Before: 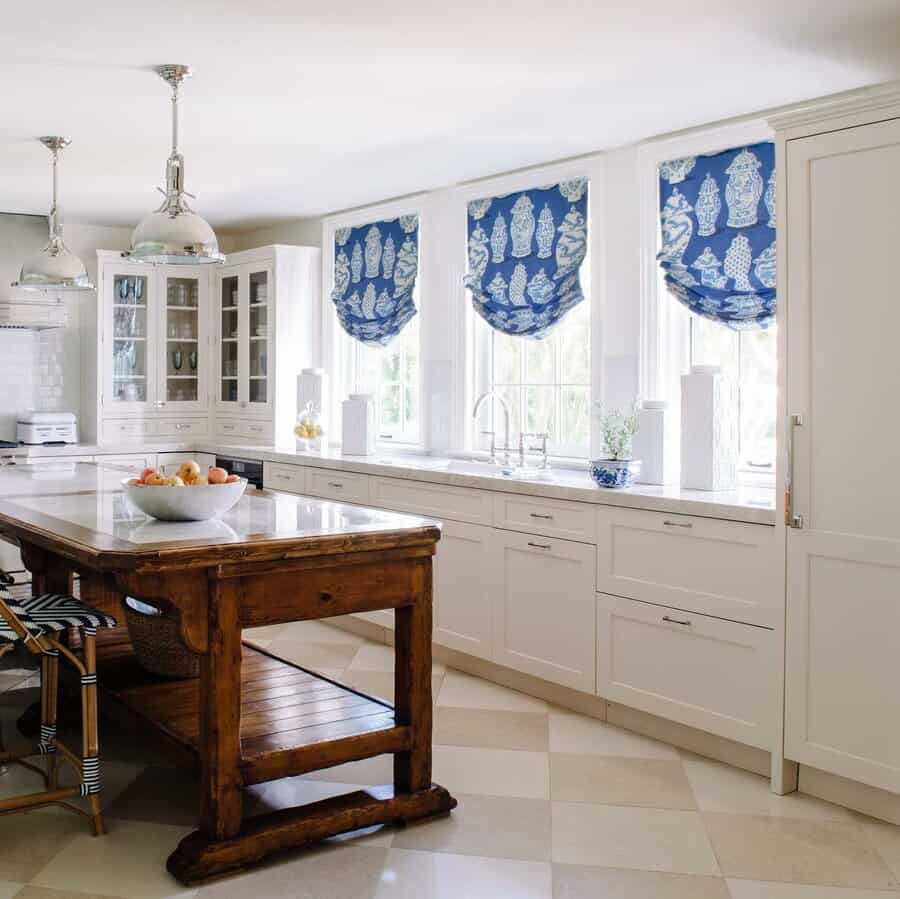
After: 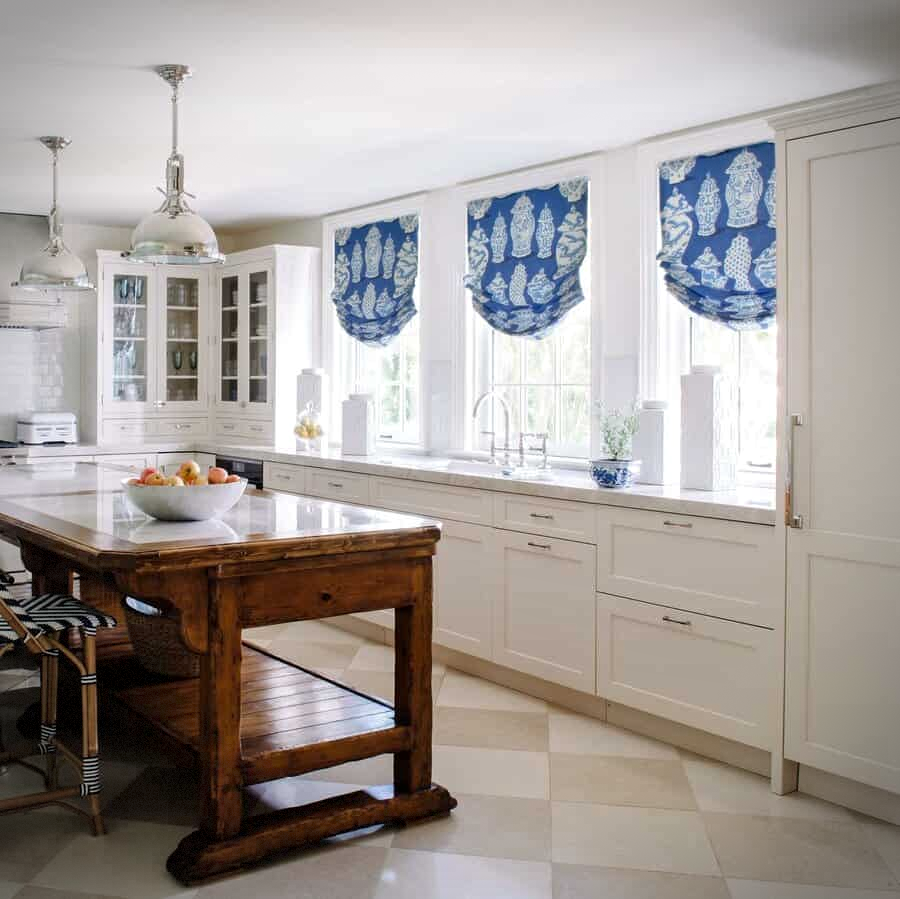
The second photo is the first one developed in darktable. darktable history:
vignetting: fall-off radius 61.15%, dithering 8-bit output, unbound false
local contrast: mode bilateral grid, contrast 20, coarseness 50, detail 119%, midtone range 0.2
